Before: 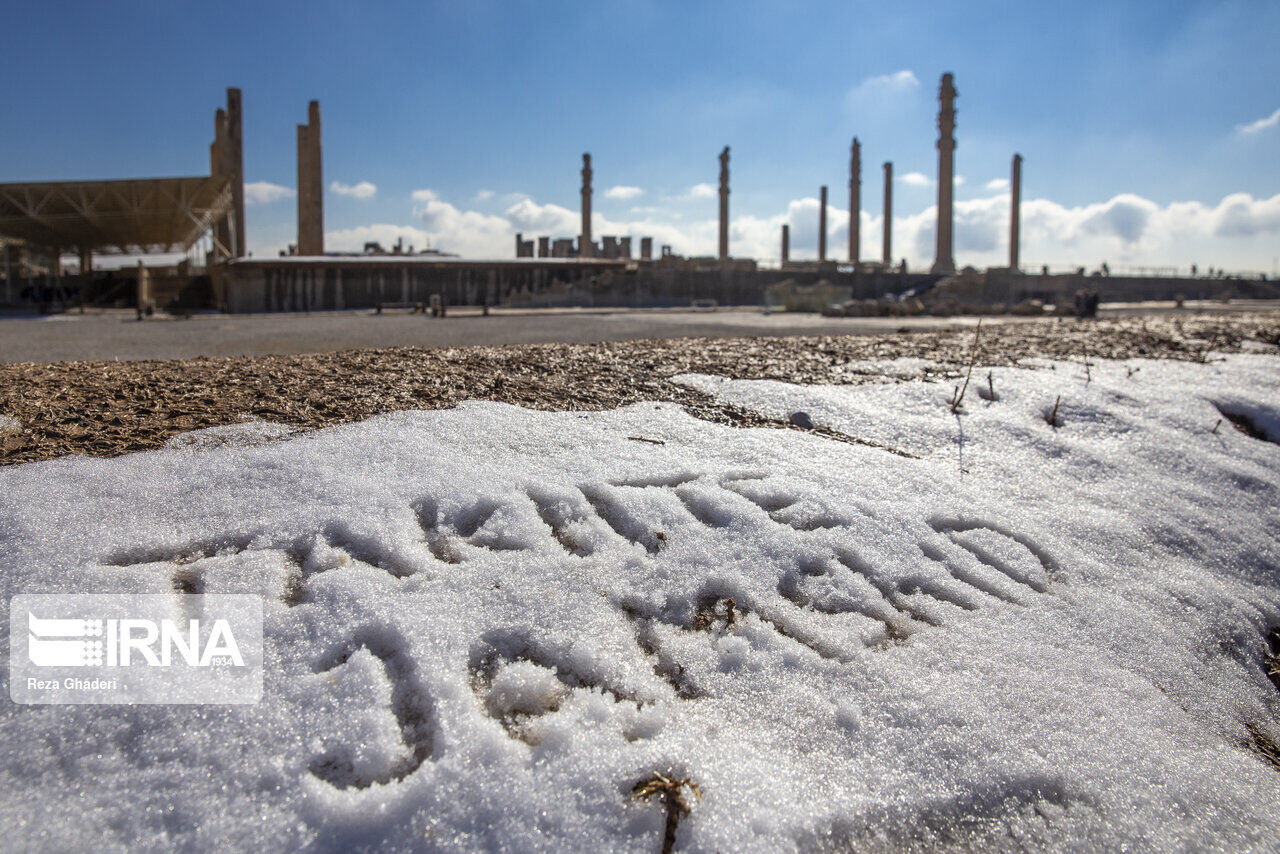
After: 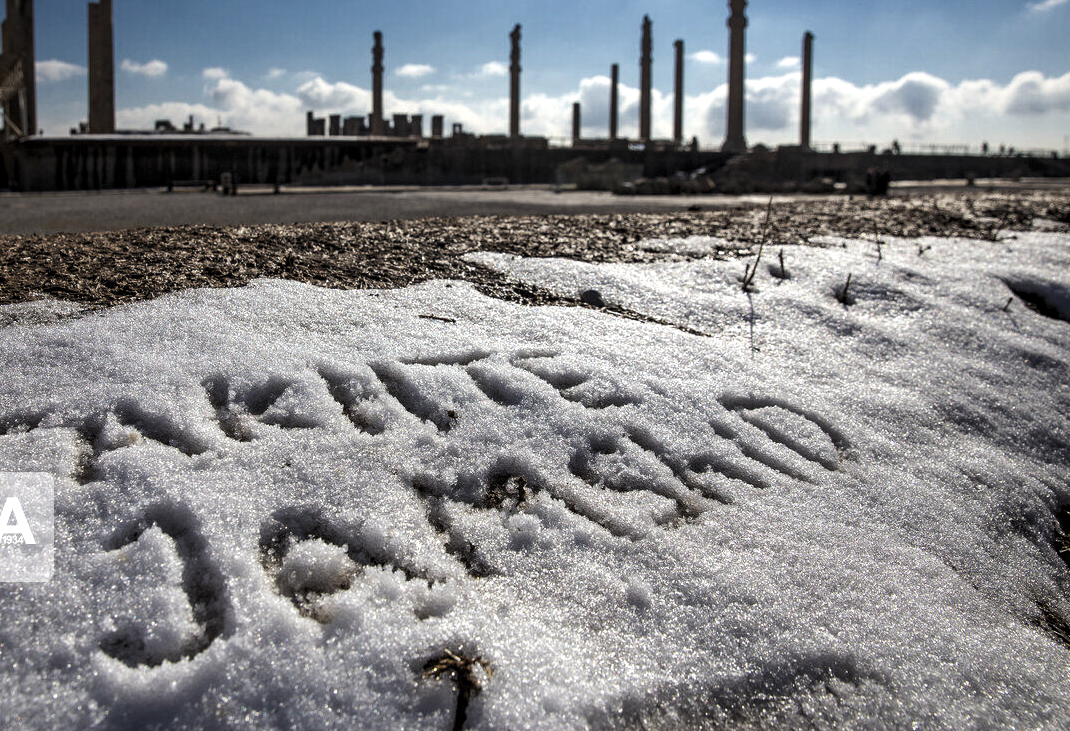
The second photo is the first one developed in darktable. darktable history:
levels: levels [0.101, 0.578, 0.953]
crop: left 16.34%, top 14.394%
